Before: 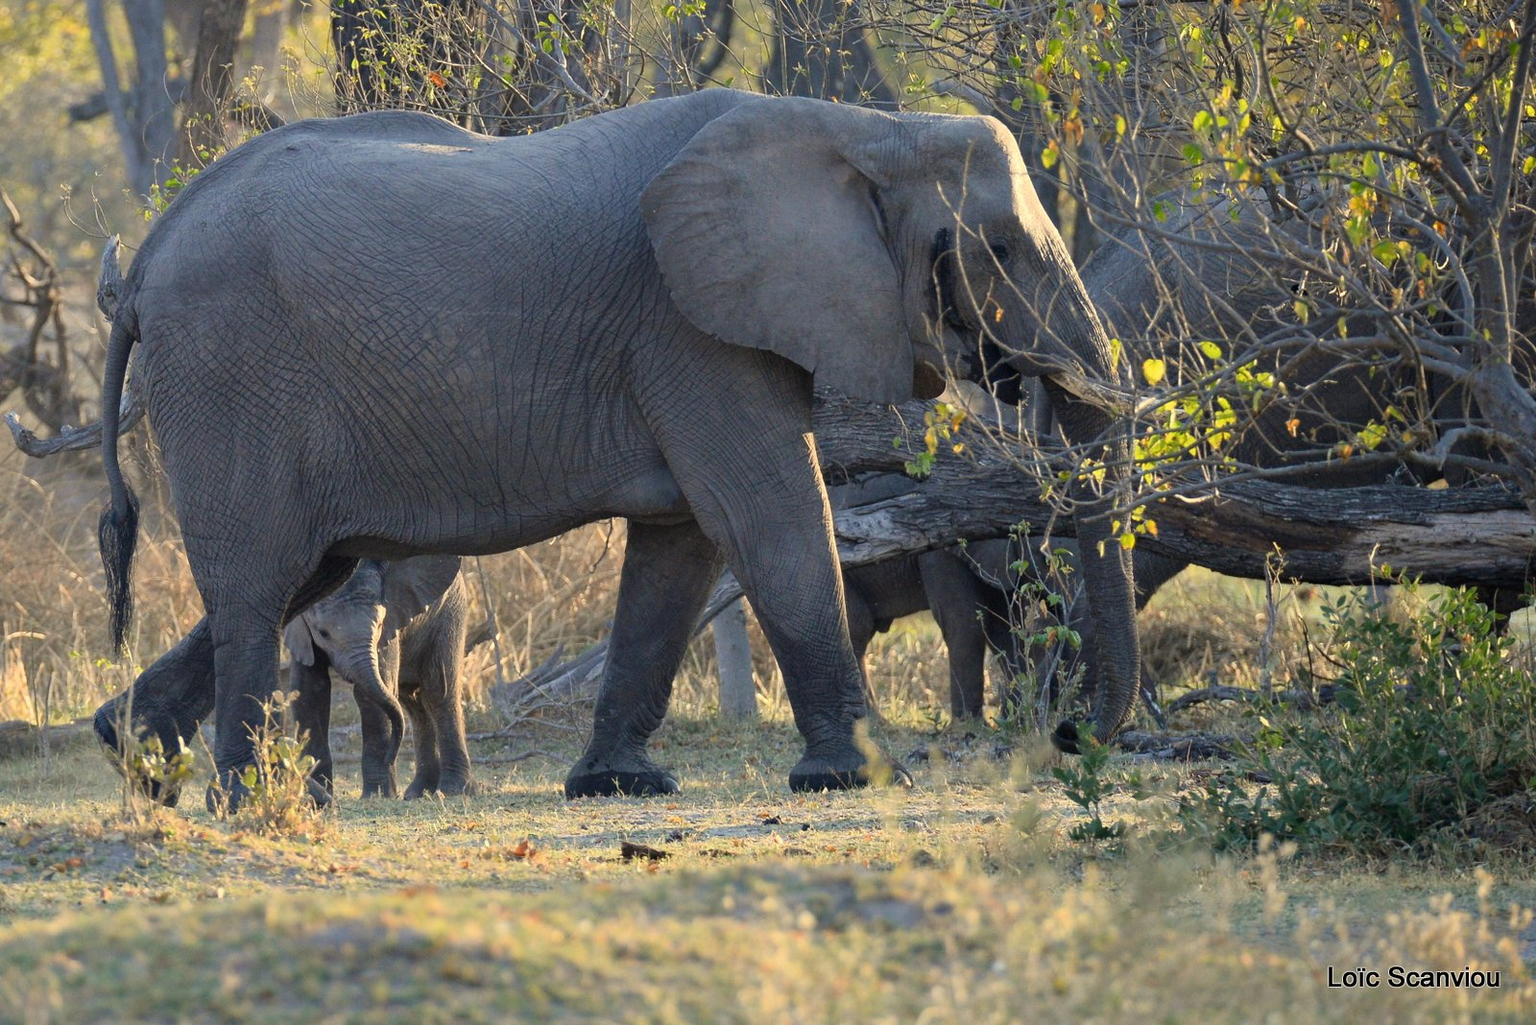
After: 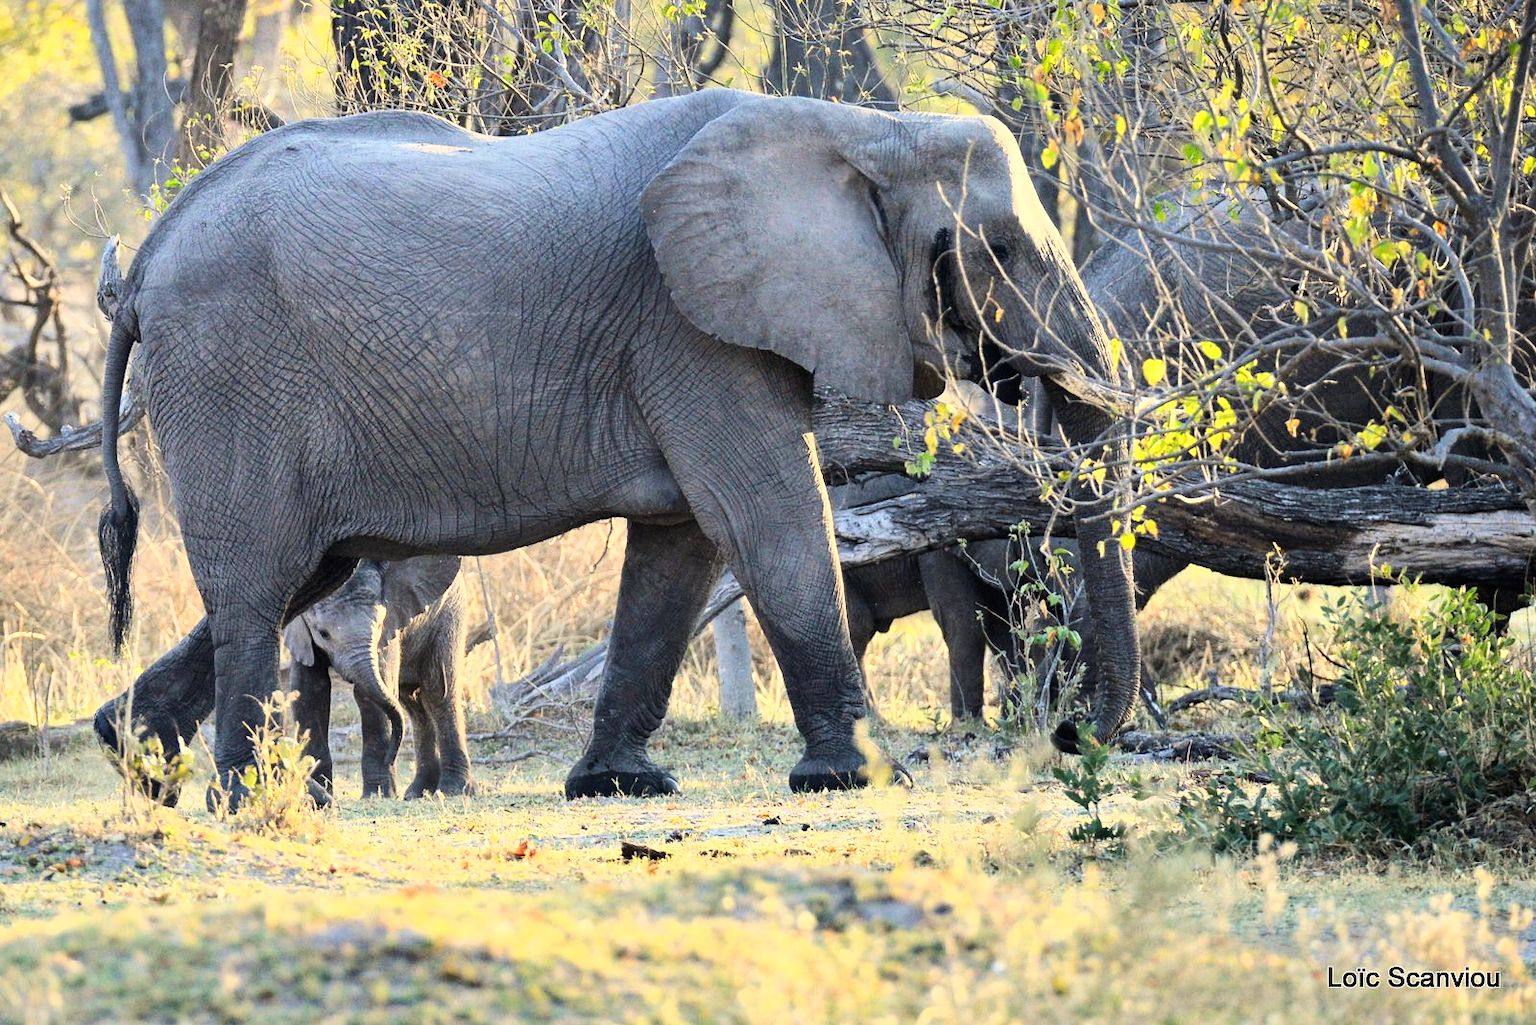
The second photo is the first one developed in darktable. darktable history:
shadows and highlights: low approximation 0.01, soften with gaussian
base curve: curves: ch0 [(0, 0) (0.007, 0.004) (0.027, 0.03) (0.046, 0.07) (0.207, 0.54) (0.442, 0.872) (0.673, 0.972) (1, 1)]
